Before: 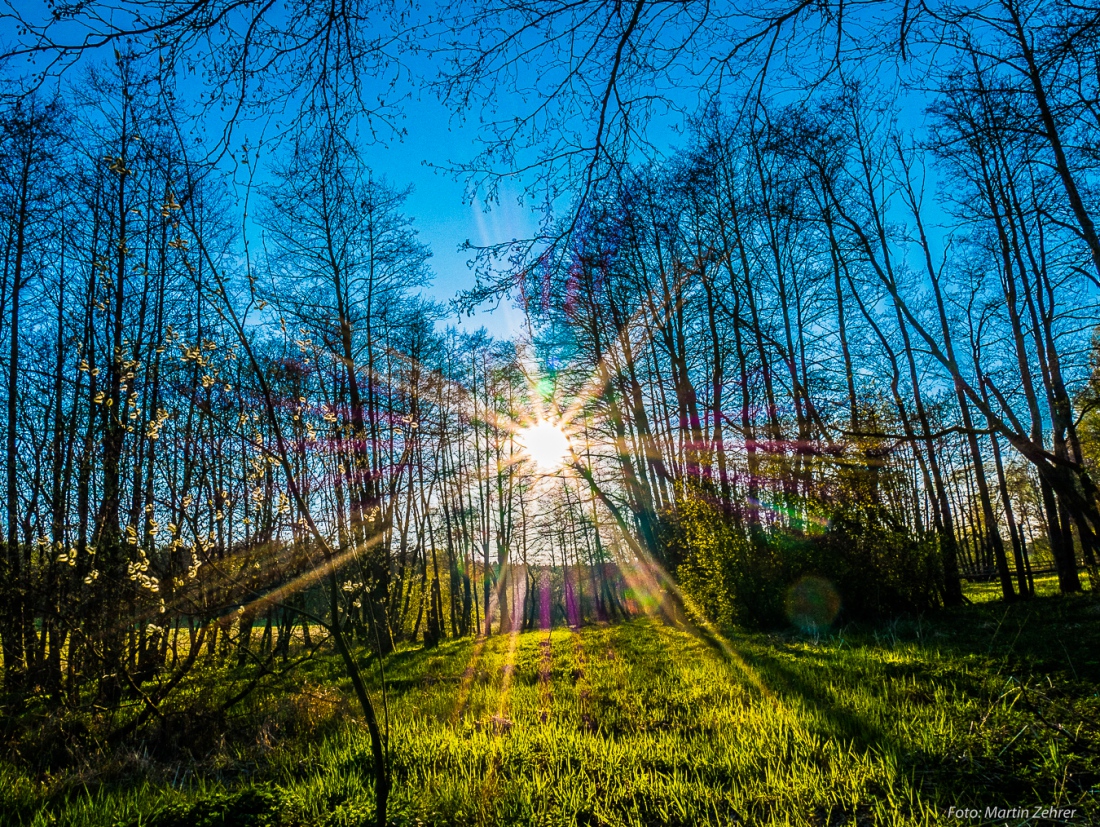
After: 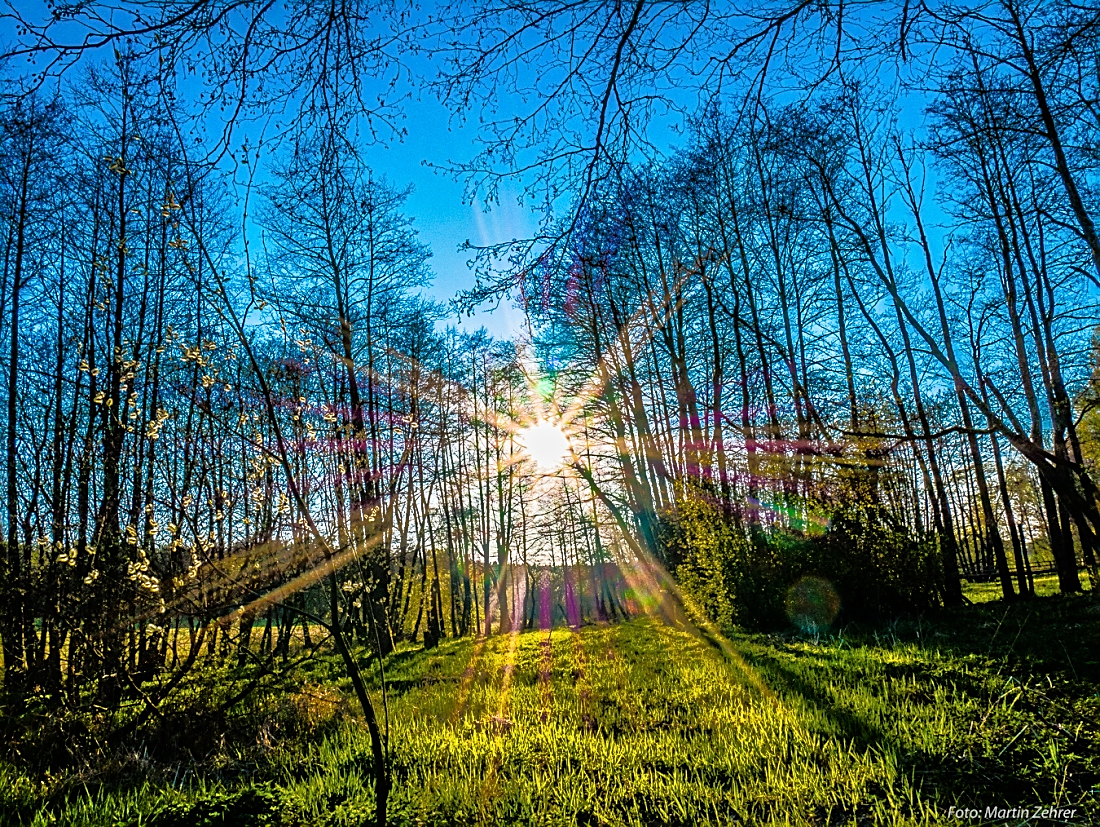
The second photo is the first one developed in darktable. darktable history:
sharpen: on, module defaults
tone equalizer: -8 EV -0.5 EV, -7 EV -0.332 EV, -6 EV -0.074 EV, -5 EV 0.429 EV, -4 EV 0.954 EV, -3 EV 0.813 EV, -2 EV -0.014 EV, -1 EV 0.138 EV, +0 EV -0.031 EV
